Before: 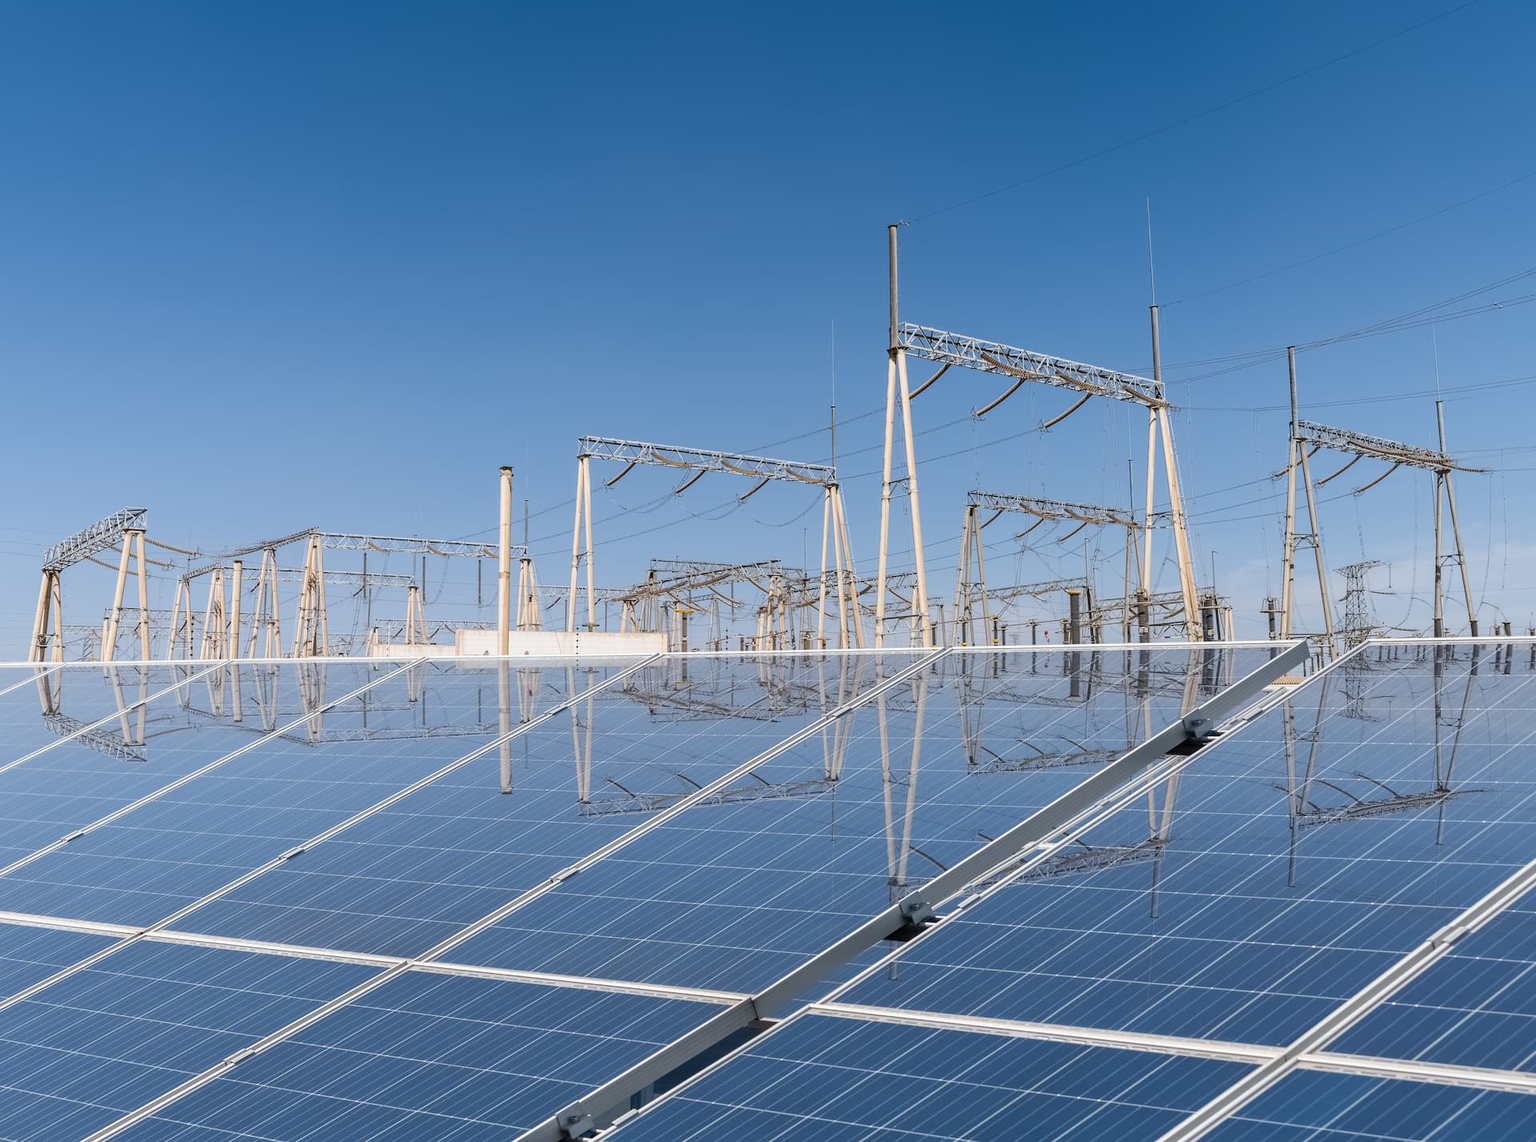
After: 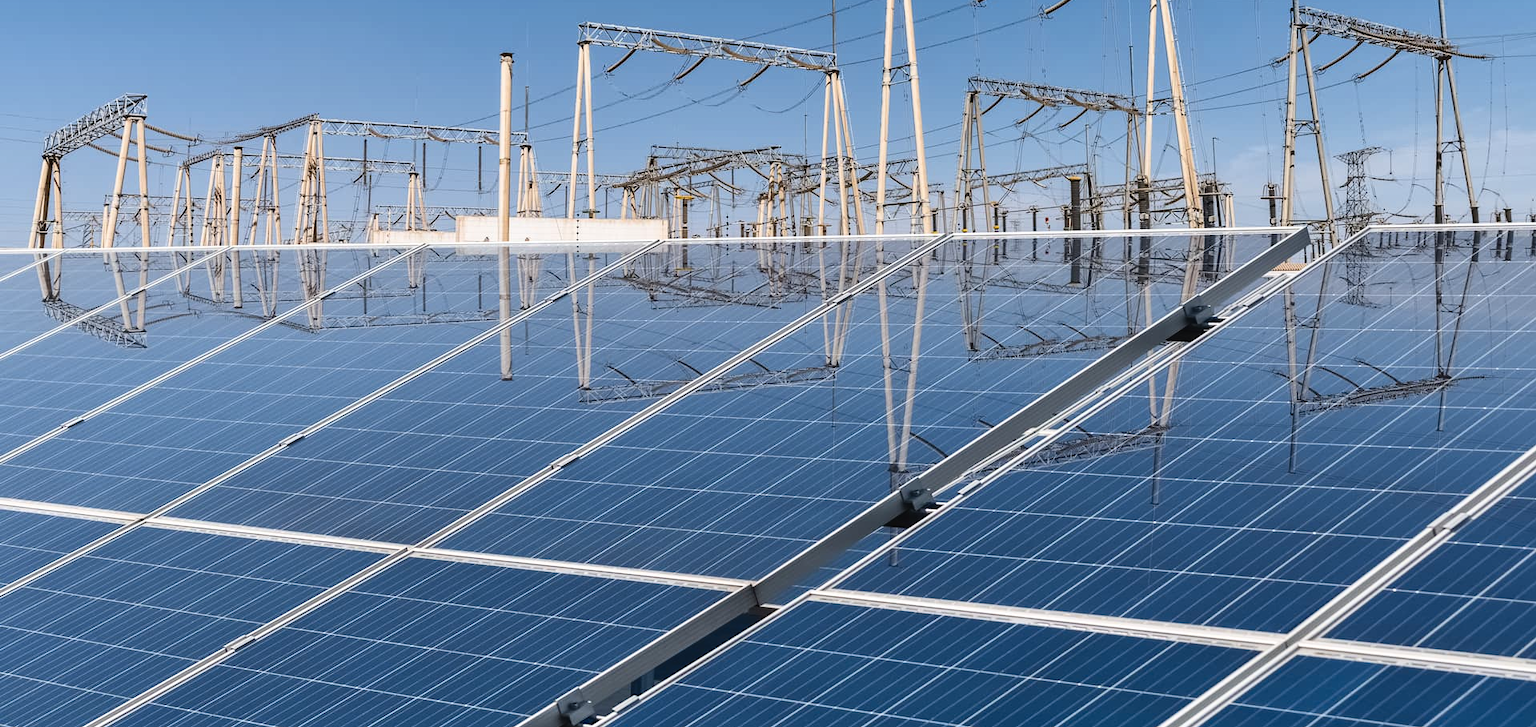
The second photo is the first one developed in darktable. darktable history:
crop and rotate: top 36.261%
shadows and highlights: soften with gaussian
exposure: black level correction -0.009, exposure 0.066 EV, compensate highlight preservation false
contrast brightness saturation: contrast 0.203, brightness -0.114, saturation 0.102
